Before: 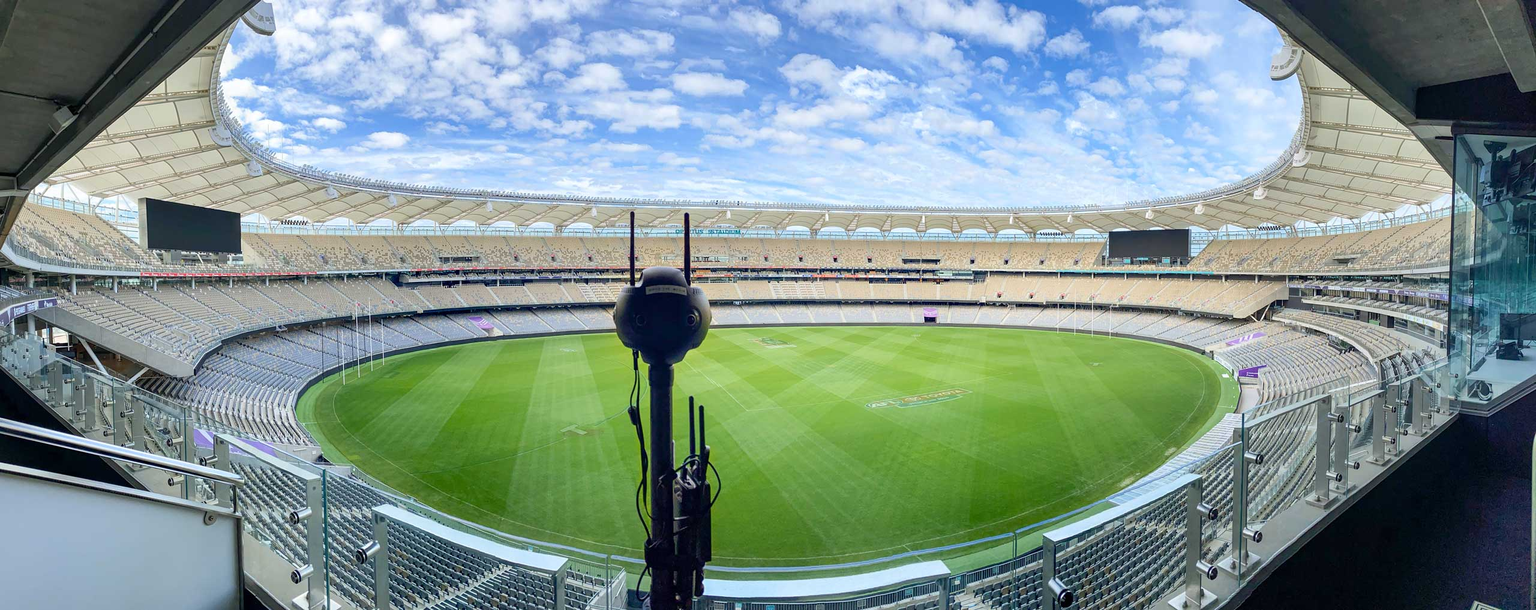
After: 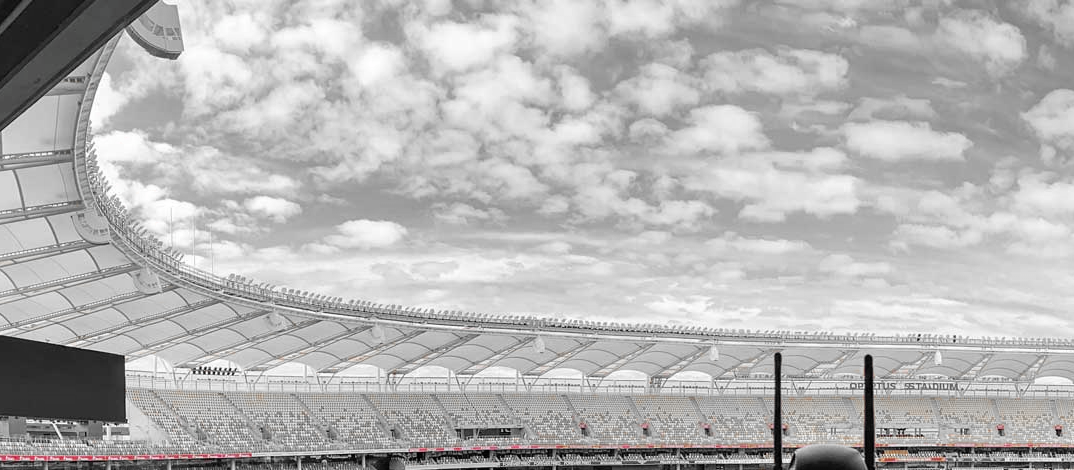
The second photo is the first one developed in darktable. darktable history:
crop and rotate: left 10.817%, top 0.062%, right 47.194%, bottom 53.626%
color zones: curves: ch0 [(0, 0.497) (0.096, 0.361) (0.221, 0.538) (0.429, 0.5) (0.571, 0.5) (0.714, 0.5) (0.857, 0.5) (1, 0.497)]; ch1 [(0, 0.5) (0.143, 0.5) (0.257, -0.002) (0.429, 0.04) (0.571, -0.001) (0.714, -0.015) (0.857, 0.024) (1, 0.5)]
